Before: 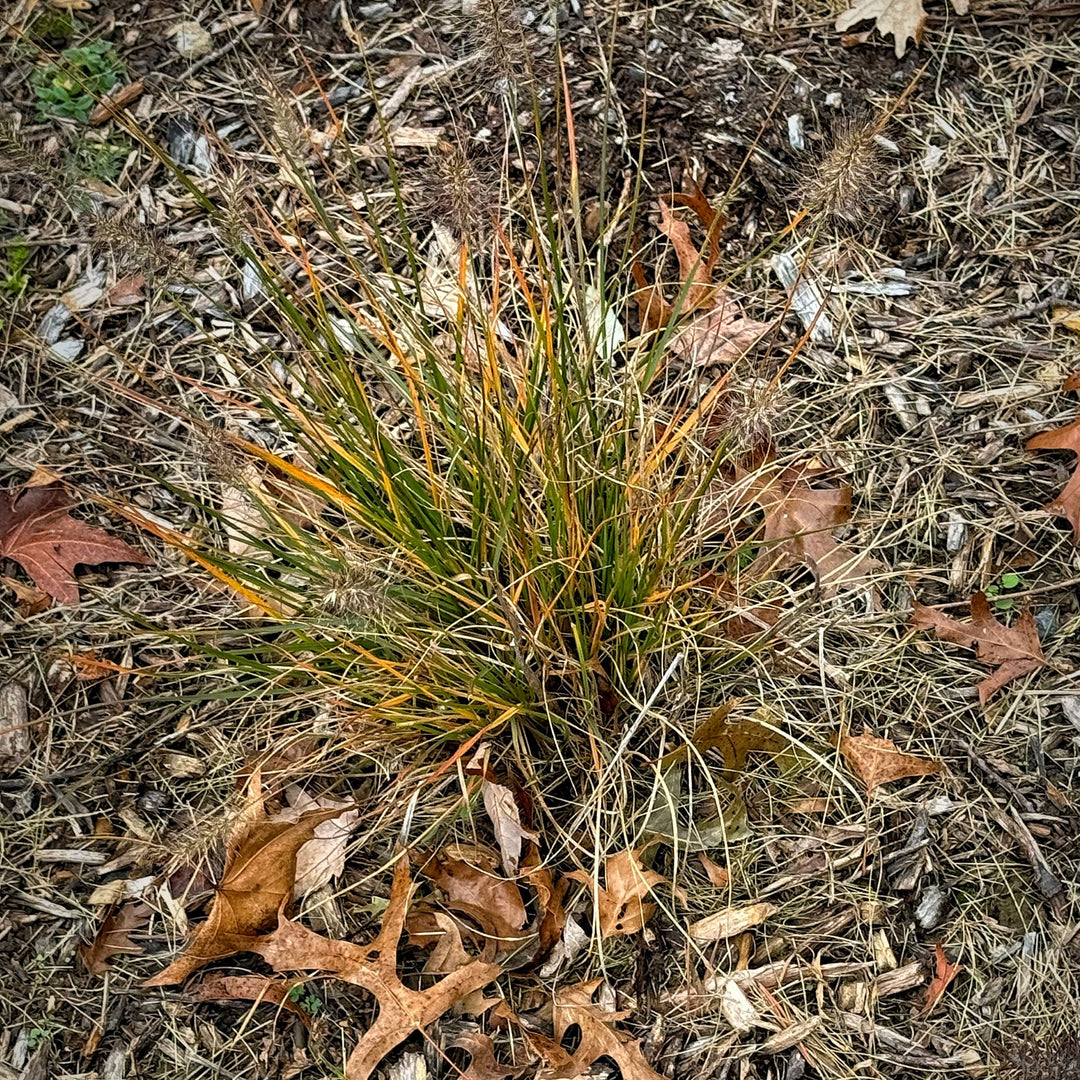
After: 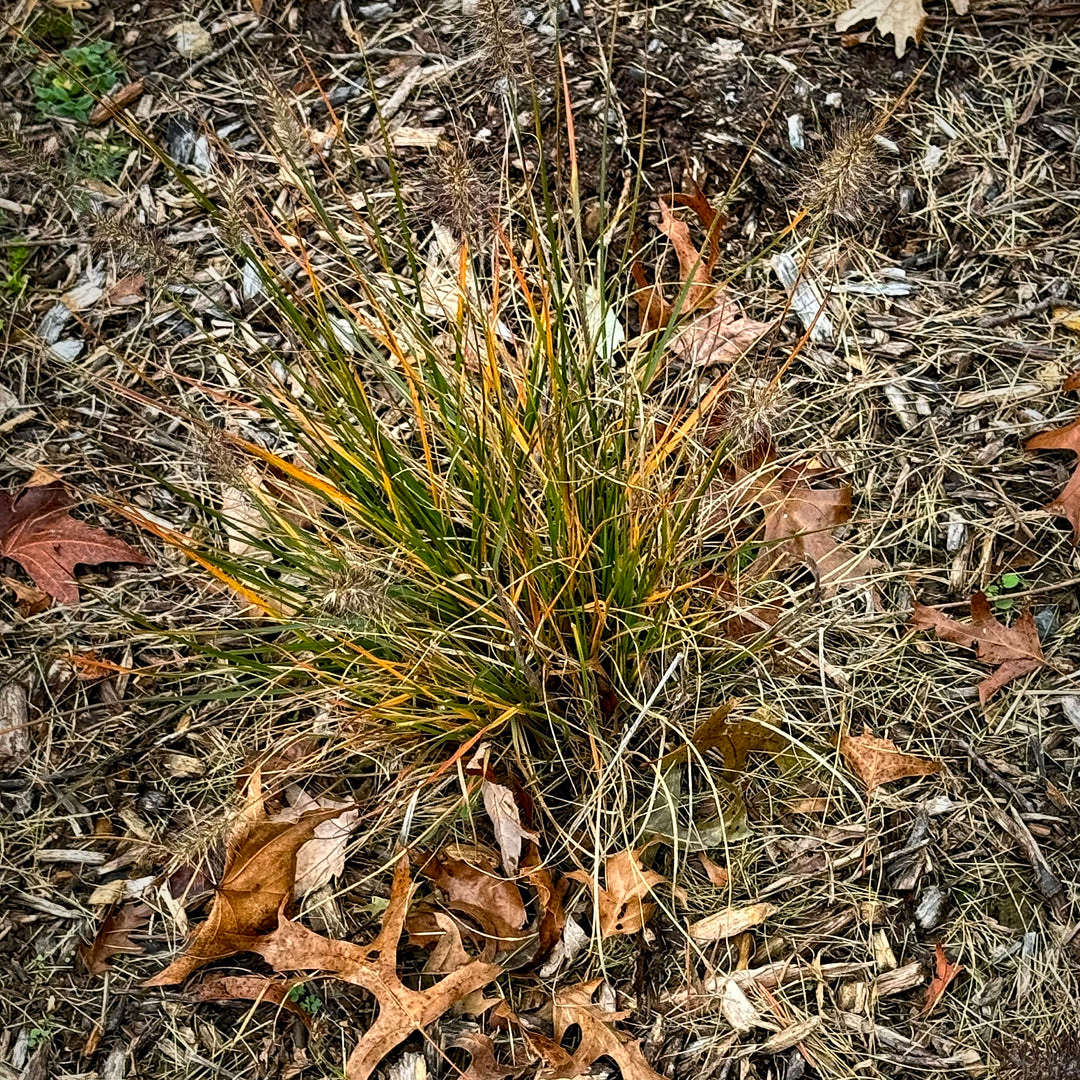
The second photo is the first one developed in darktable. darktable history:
contrast brightness saturation: contrast 0.154, brightness -0.011, saturation 0.105
